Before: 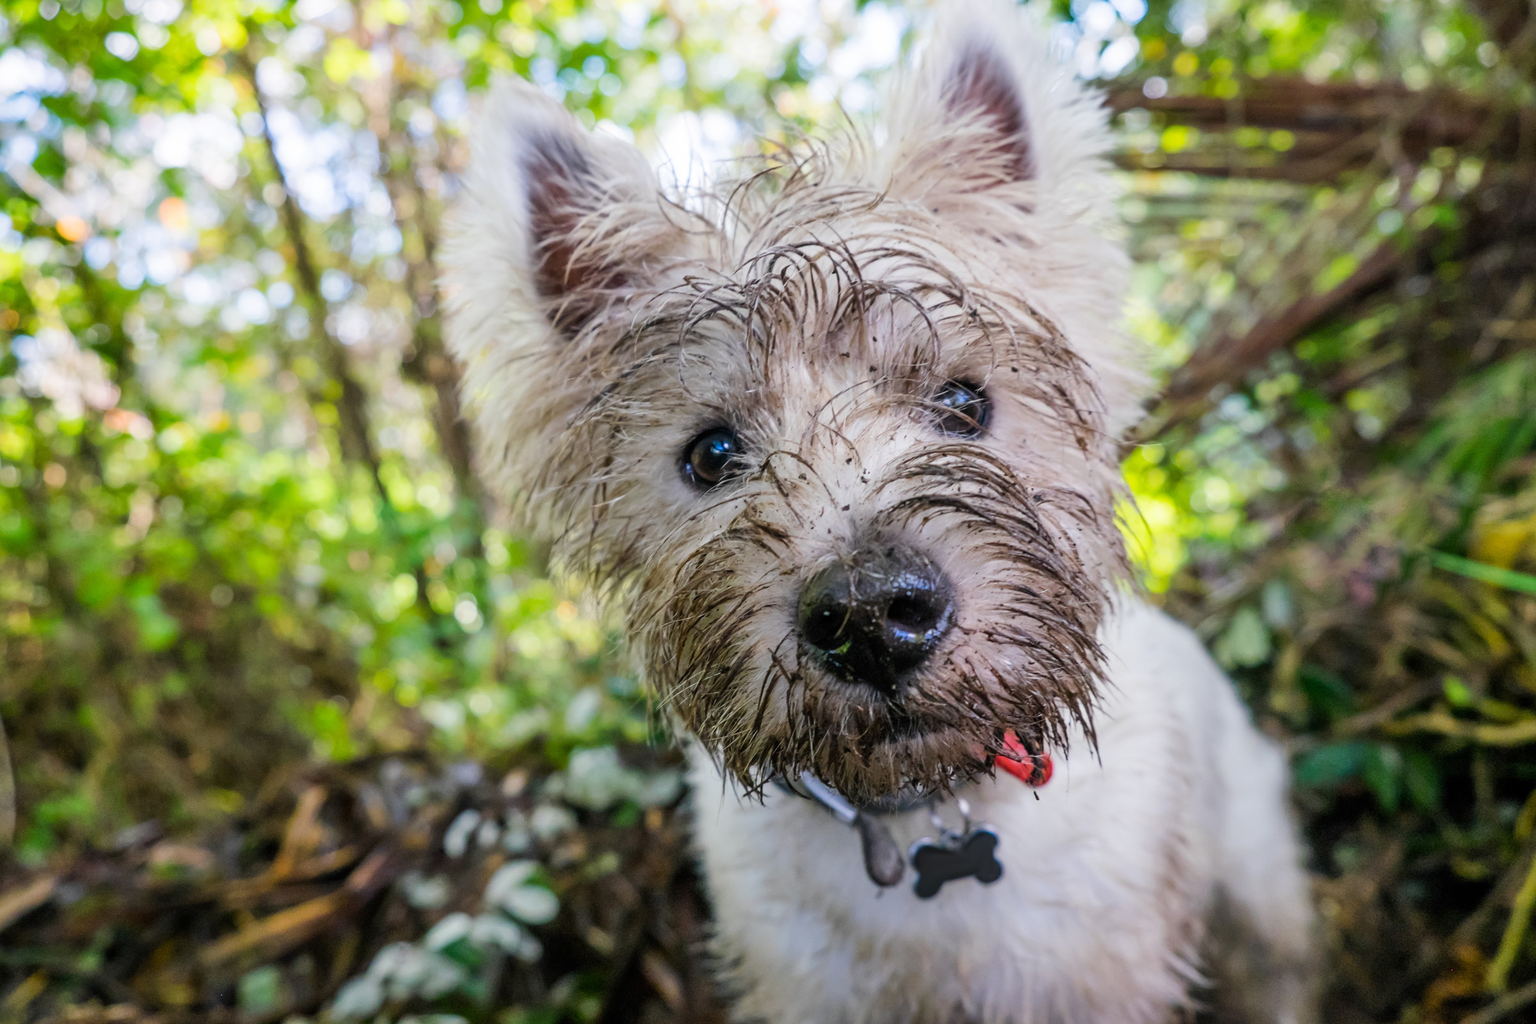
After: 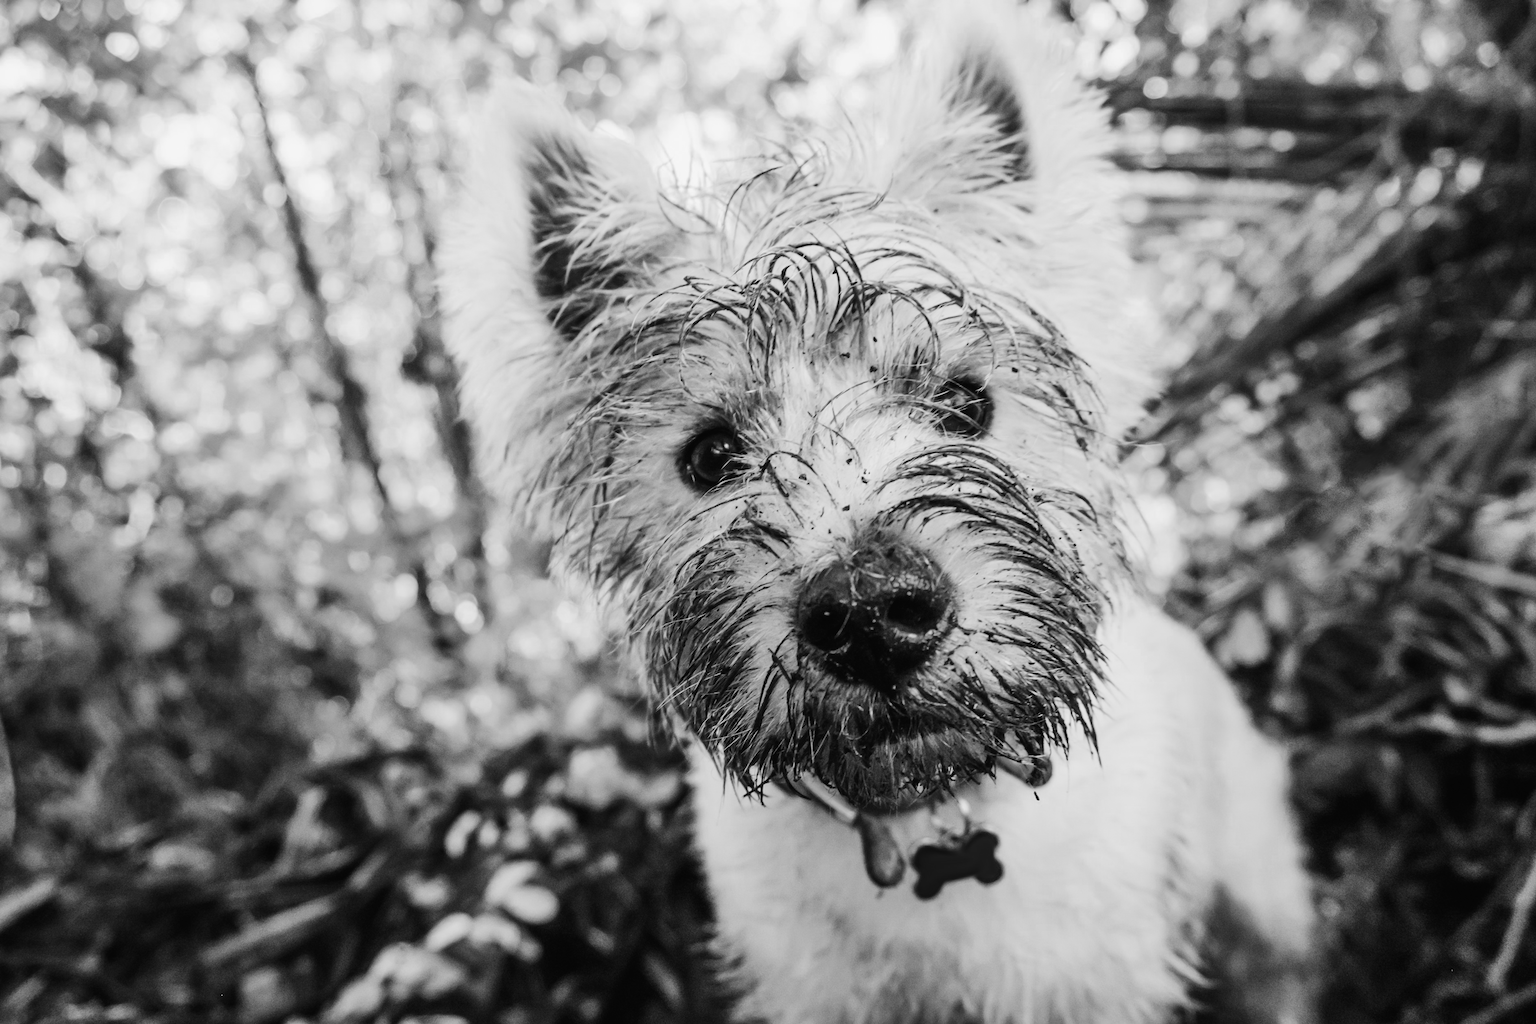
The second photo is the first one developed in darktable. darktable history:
color zones: curves: ch0 [(0, 0.5) (0.125, 0.4) (0.25, 0.5) (0.375, 0.4) (0.5, 0.4) (0.625, 0.35) (0.75, 0.35) (0.875, 0.5)]; ch1 [(0, 0.35) (0.125, 0.45) (0.25, 0.35) (0.375, 0.35) (0.5, 0.35) (0.625, 0.35) (0.75, 0.45) (0.875, 0.35)]; ch2 [(0, 0.6) (0.125, 0.5) (0.25, 0.5) (0.375, 0.6) (0.5, 0.6) (0.625, 0.5) (0.75, 0.5) (0.875, 0.5)]
monochrome: on, module defaults
rgb curve: curves: ch0 [(0, 0) (0.21, 0.15) (0.24, 0.21) (0.5, 0.75) (0.75, 0.96) (0.89, 0.99) (1, 1)]; ch1 [(0, 0.02) (0.21, 0.13) (0.25, 0.2) (0.5, 0.67) (0.75, 0.9) (0.89, 0.97) (1, 1)]; ch2 [(0, 0.02) (0.21, 0.13) (0.25, 0.2) (0.5, 0.67) (0.75, 0.9) (0.89, 0.97) (1, 1)], compensate middle gray true | blend: blend mode normal, opacity 50%; mask: uniform (no mask)
color balance rgb: shadows lift › luminance -10%, shadows lift › chroma 1%, shadows lift › hue 113°, power › luminance -15%, highlights gain › chroma 0.2%, highlights gain › hue 333°, global offset › luminance 0.5%, perceptual saturation grading › global saturation 20%, perceptual saturation grading › highlights -50%, perceptual saturation grading › shadows 25%, contrast -10%
